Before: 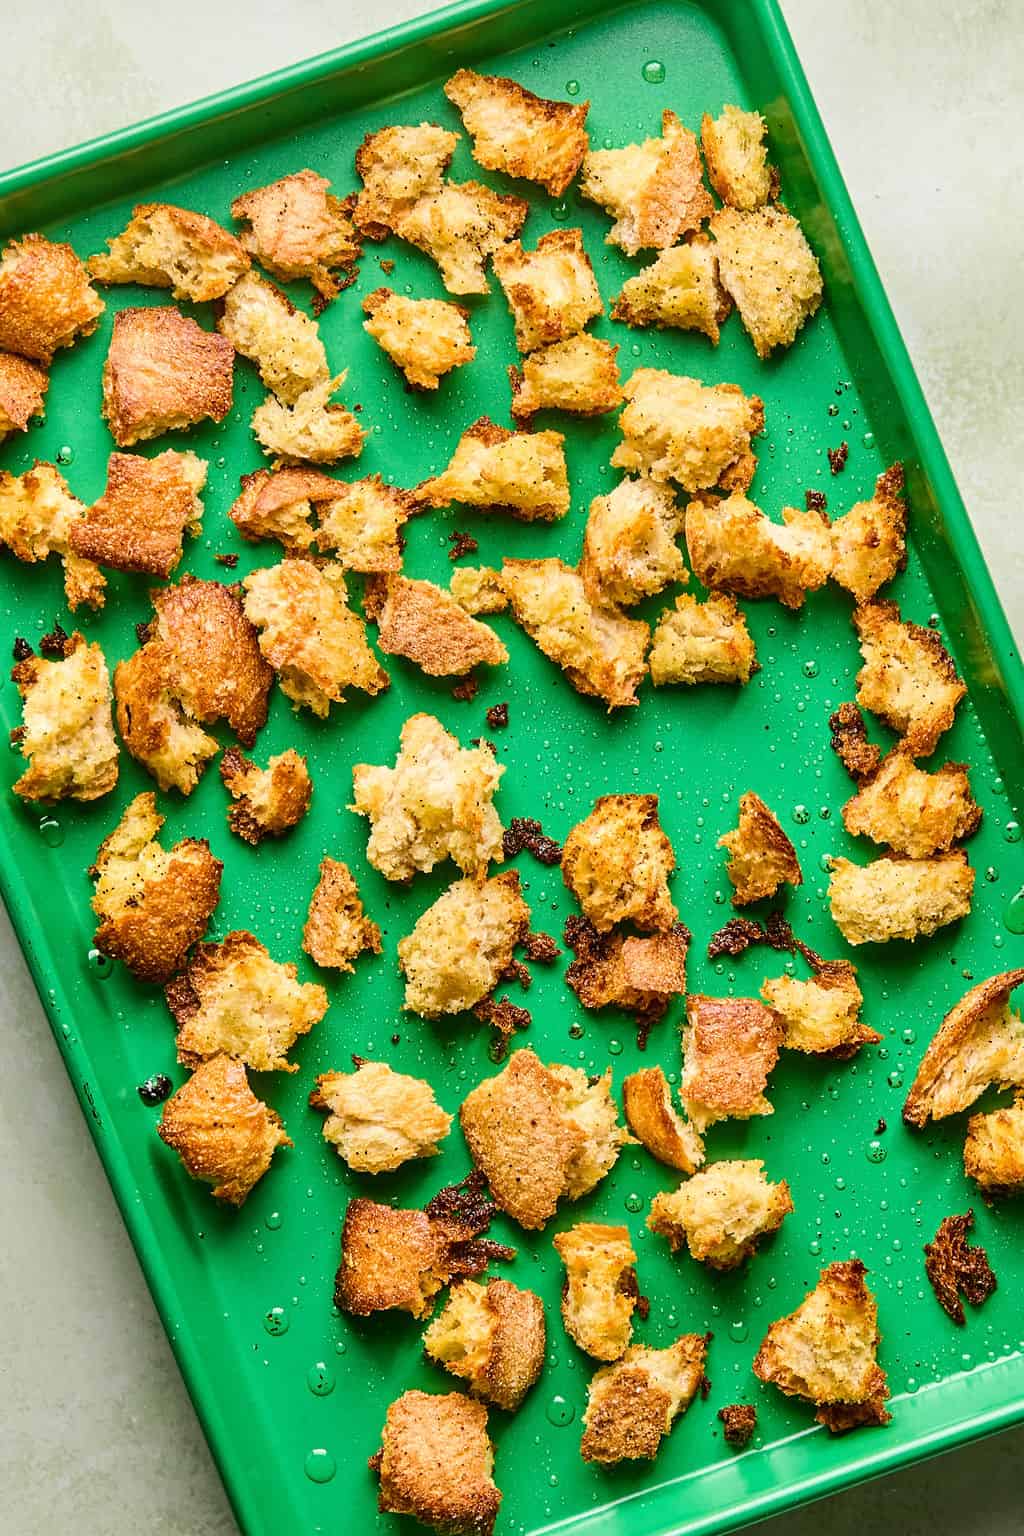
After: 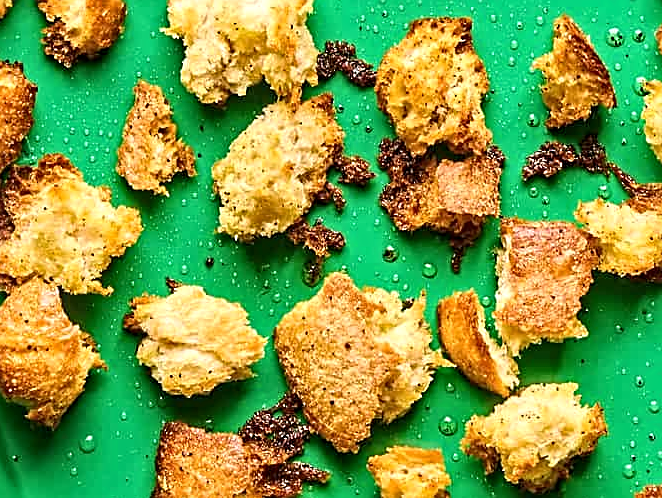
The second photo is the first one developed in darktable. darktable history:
contrast equalizer: y [[0.5, 0.5, 0.544, 0.569, 0.5, 0.5], [0.5 ×6], [0.5 ×6], [0 ×6], [0 ×6]]
crop: left 18.182%, top 50.627%, right 17.094%, bottom 16.928%
sharpen: on, module defaults
exposure: exposure 0.201 EV, compensate exposure bias true, compensate highlight preservation false
